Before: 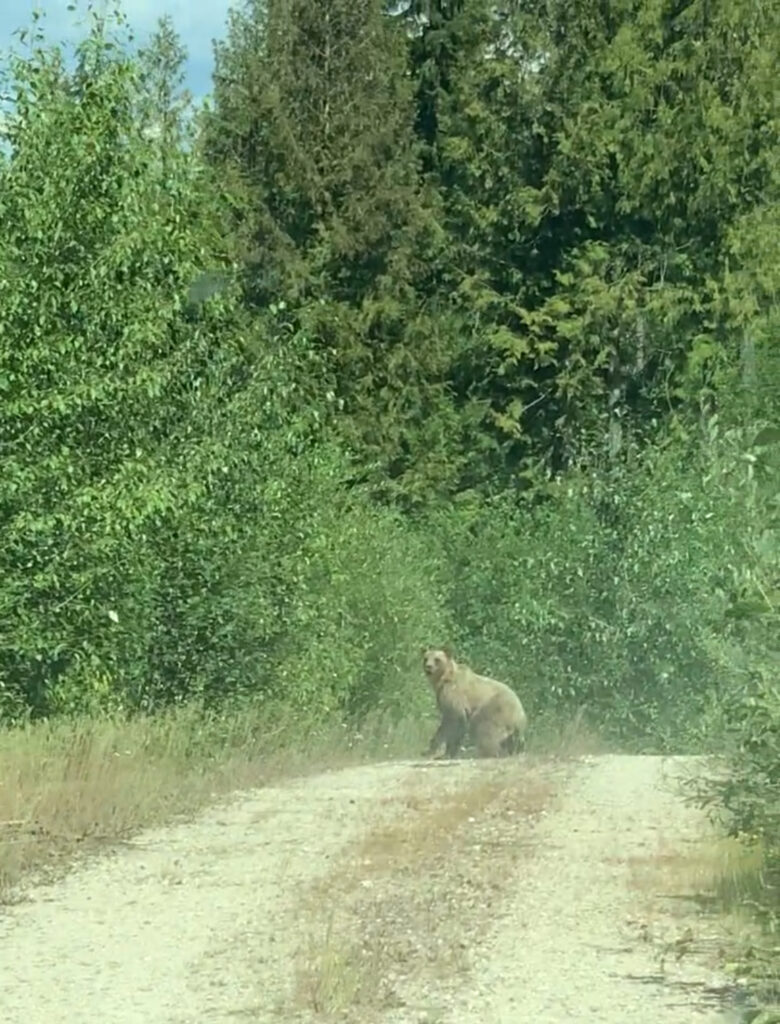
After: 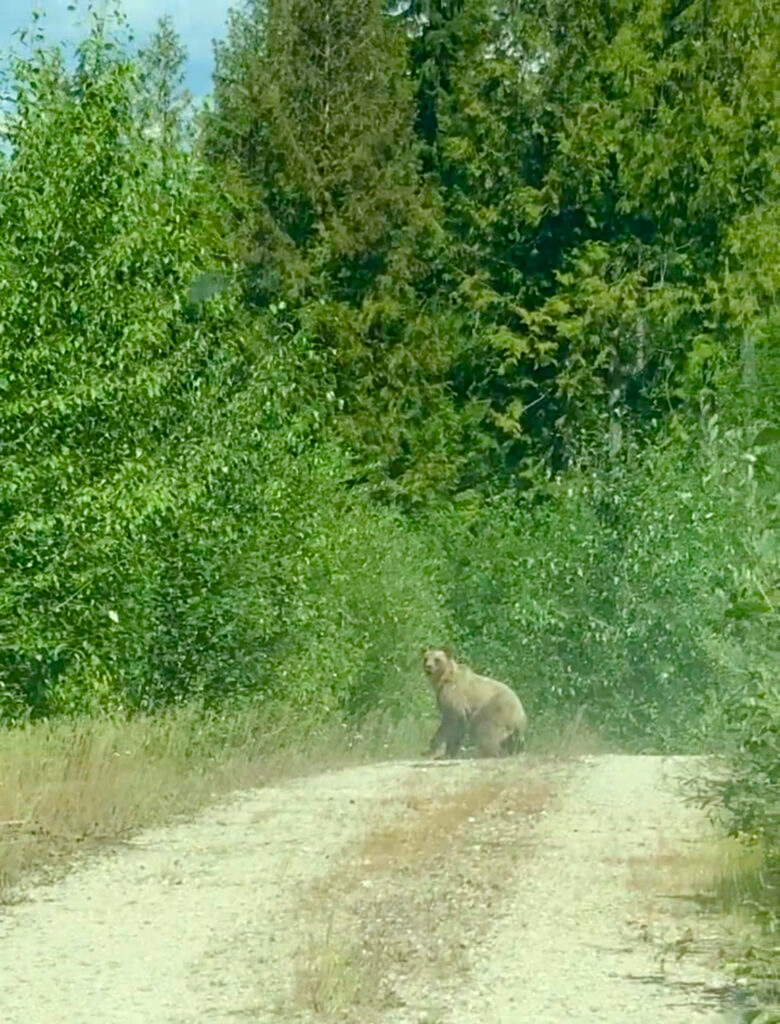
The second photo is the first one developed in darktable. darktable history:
color balance rgb: power › hue 308.95°, linear chroma grading › global chroma 13.706%, perceptual saturation grading › global saturation 20%, perceptual saturation grading › highlights -25.57%, perceptual saturation grading › shadows 49.505%
